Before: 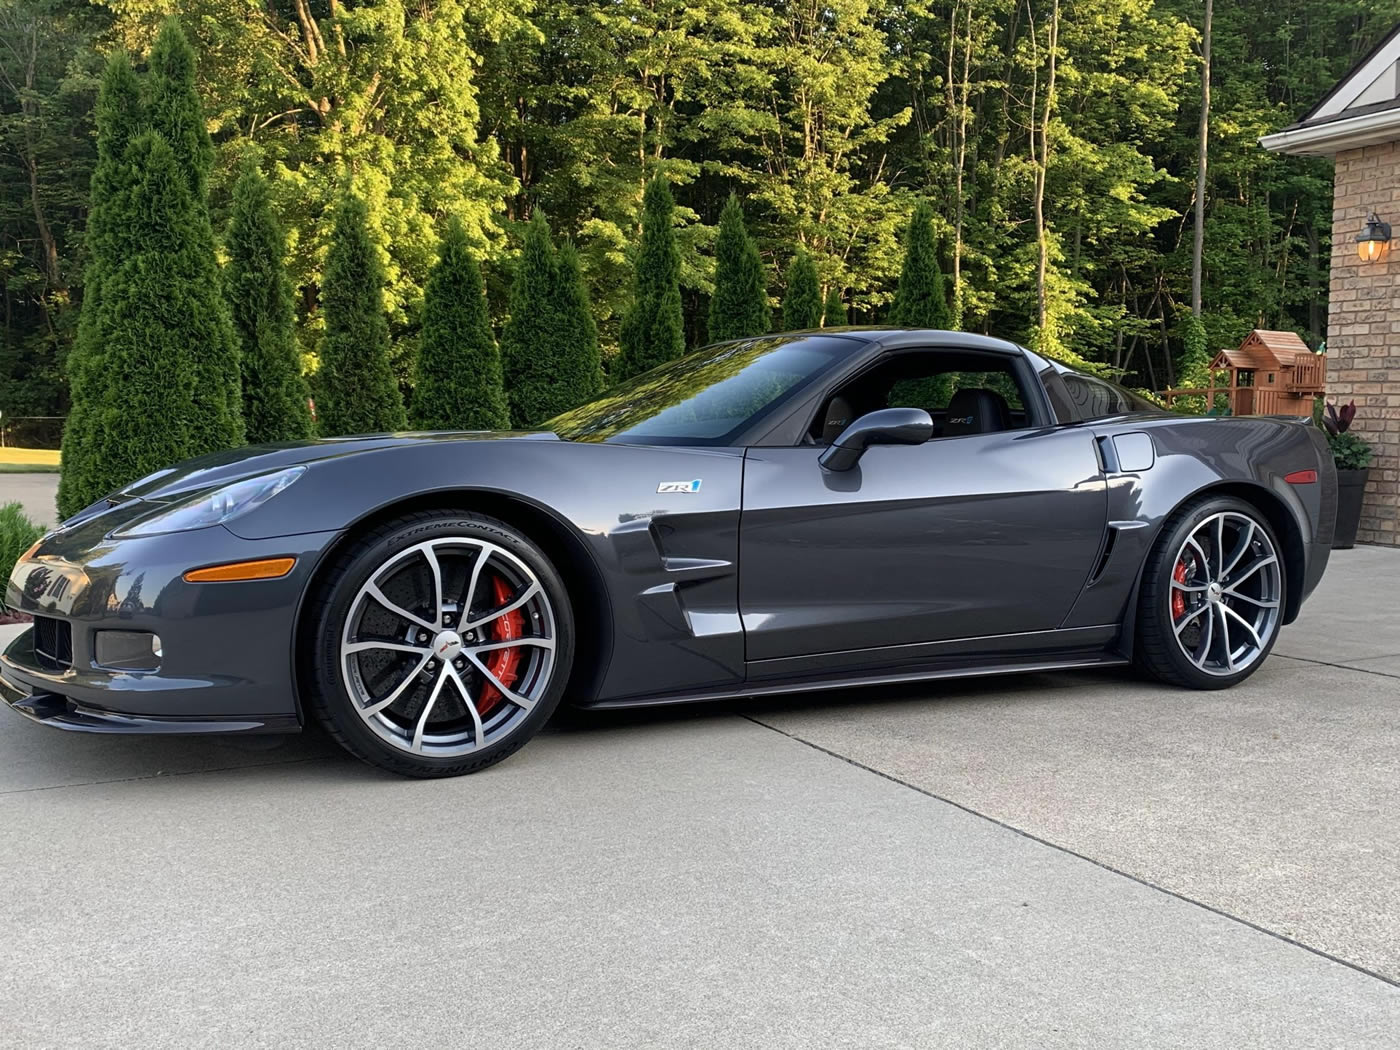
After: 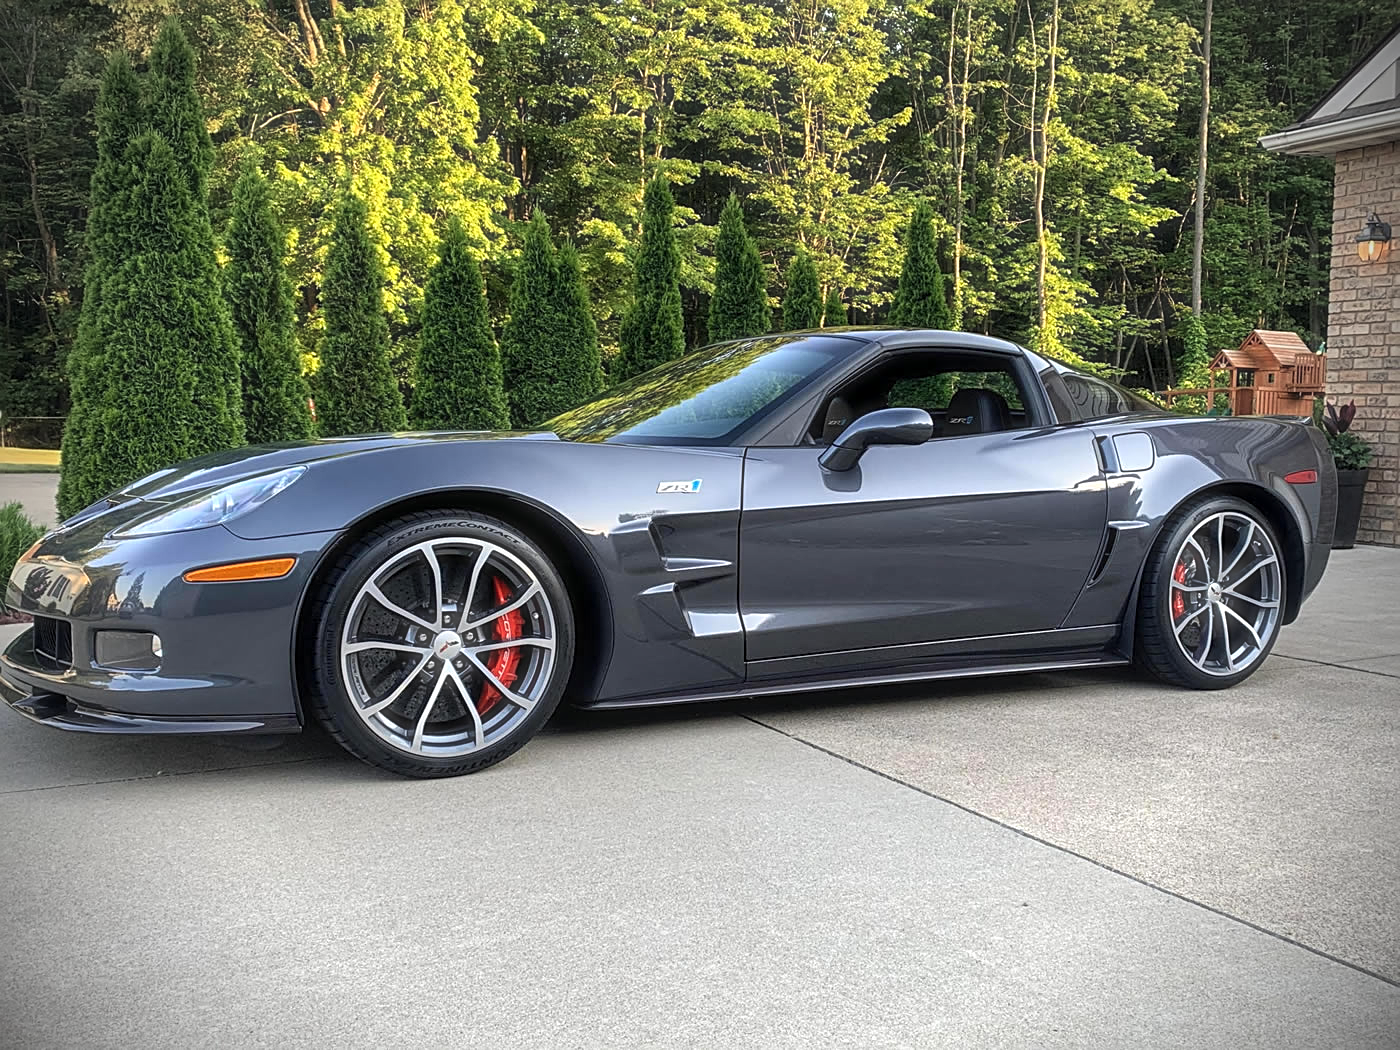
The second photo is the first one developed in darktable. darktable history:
vignetting: brightness -0.89
contrast brightness saturation: contrast 0.074, brightness 0.072, saturation 0.184
haze removal: strength -0.102, compatibility mode true, adaptive false
local contrast: on, module defaults
sharpen: on, module defaults
exposure: exposure 0.203 EV, compensate exposure bias true, compensate highlight preservation false
